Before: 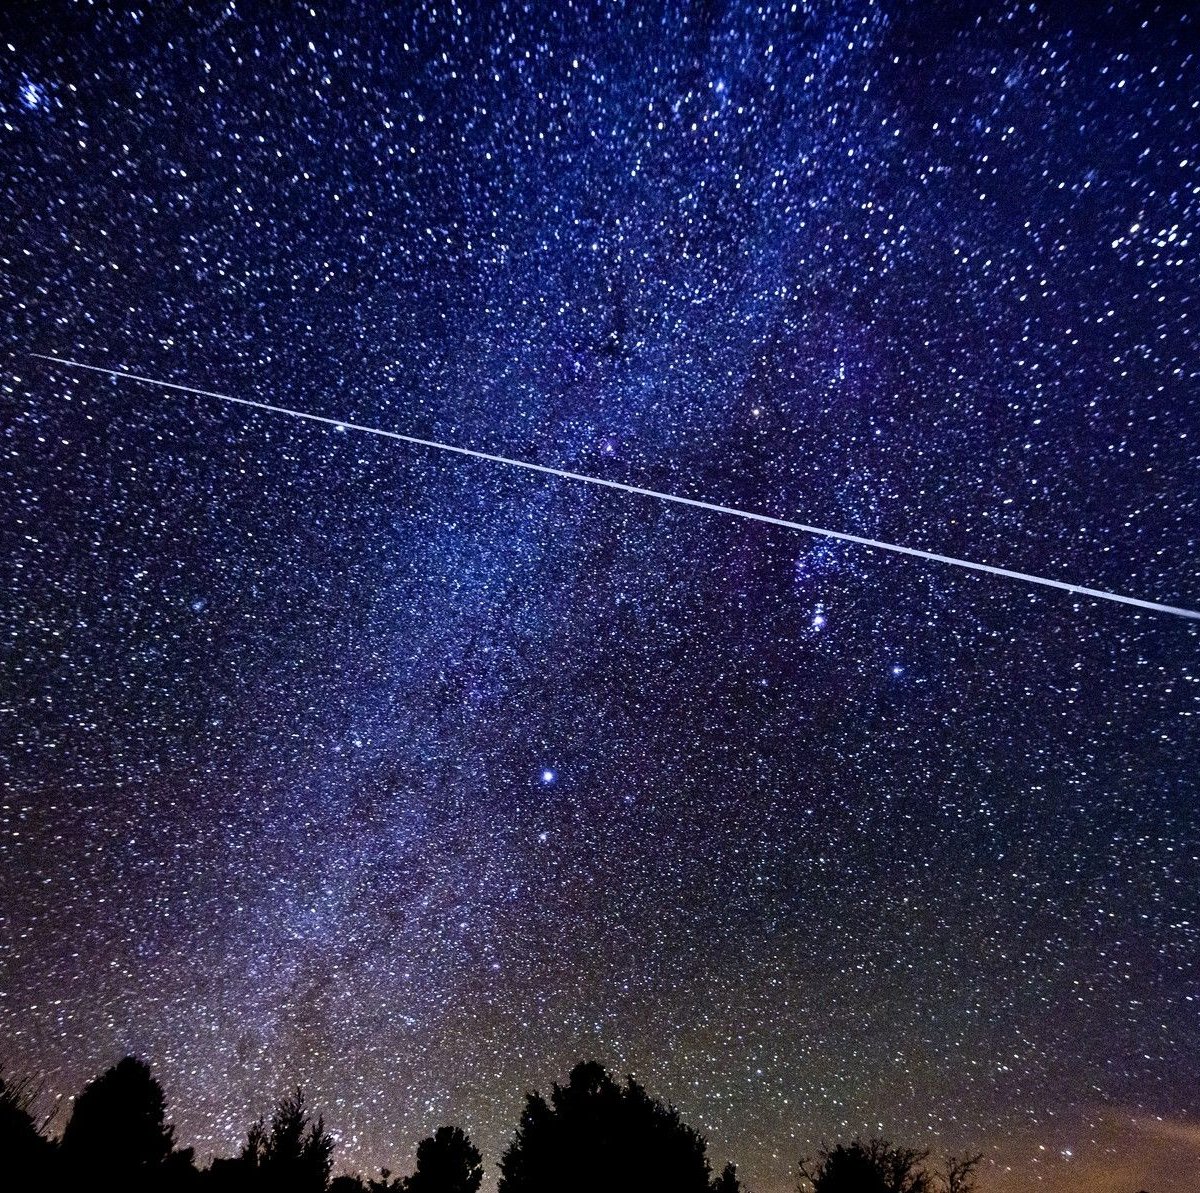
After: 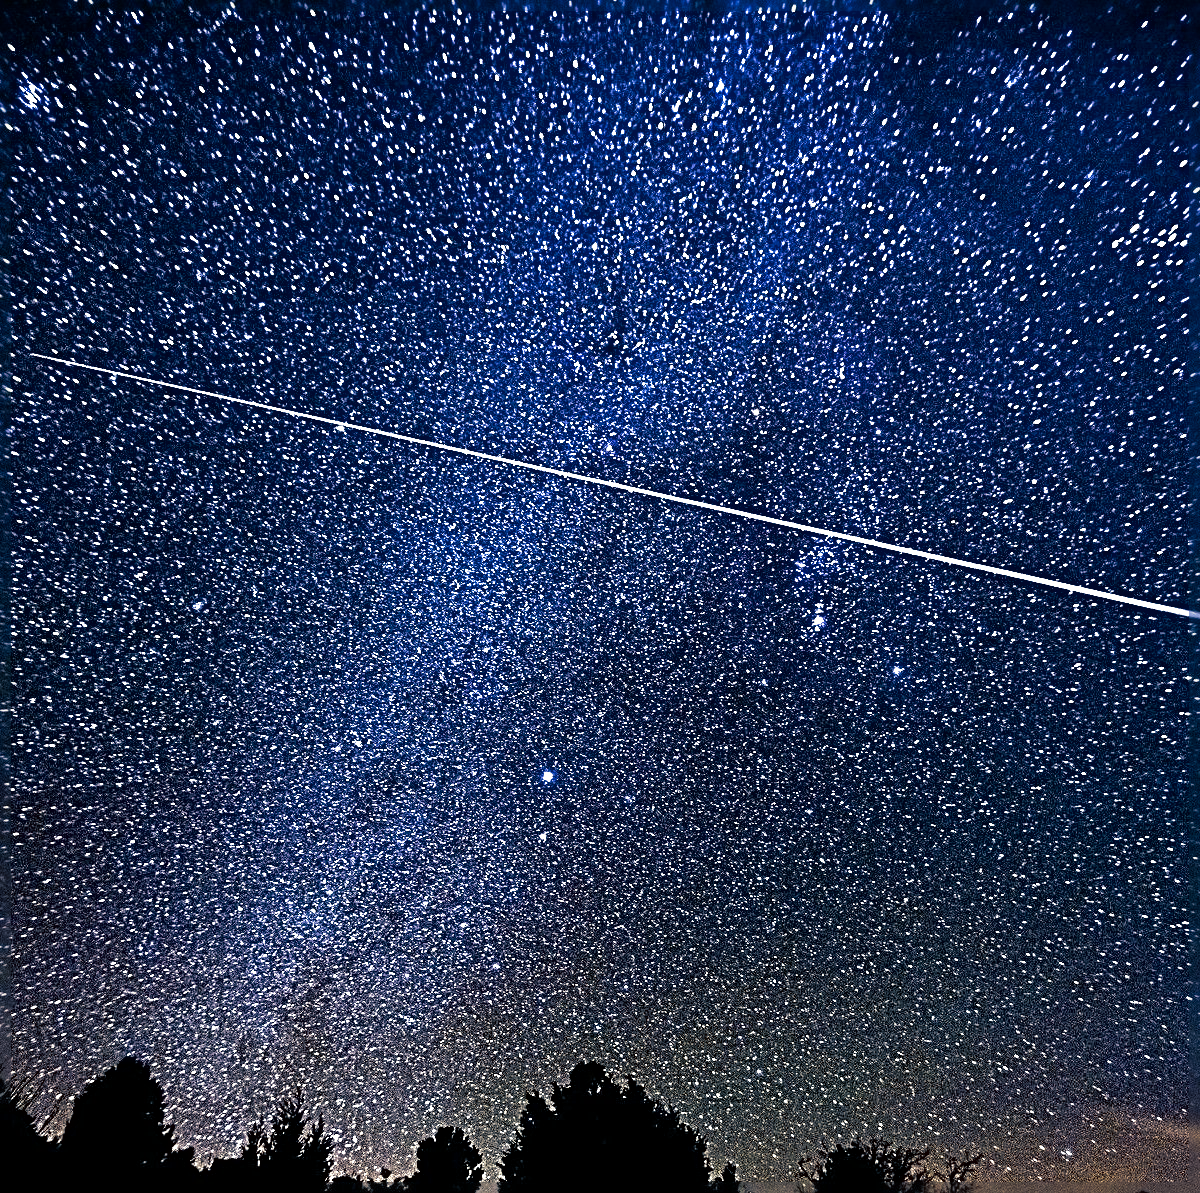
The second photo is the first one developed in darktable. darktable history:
sharpen: radius 4.001, amount 2
split-toning: shadows › hue 216°, shadows › saturation 1, highlights › hue 57.6°, balance -33.4
contrast brightness saturation: saturation 0.1
color contrast: green-magenta contrast 0.8, blue-yellow contrast 1.1, unbound 0
